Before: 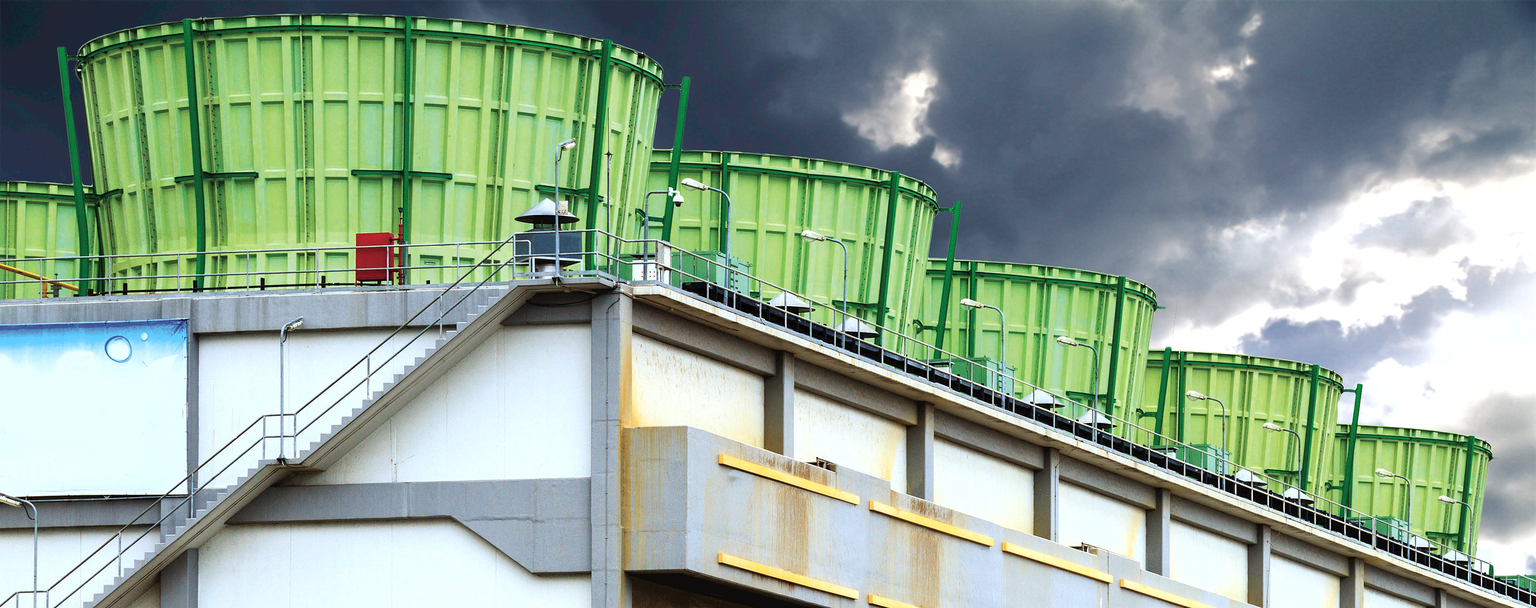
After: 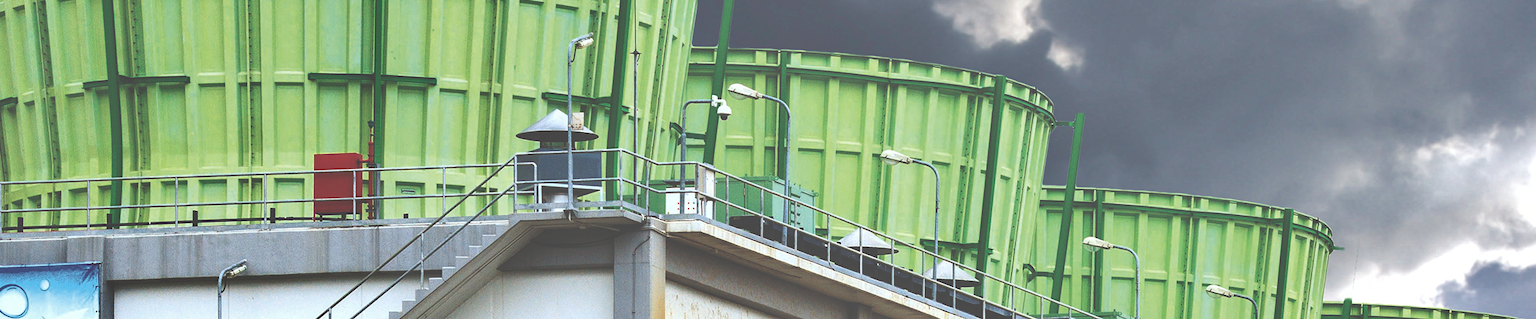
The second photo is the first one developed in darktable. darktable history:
crop: left 7.13%, top 18.589%, right 14.276%, bottom 40.15%
shadows and highlights: highlights color adjustment 40.31%, low approximation 0.01, soften with gaussian
exposure: black level correction -0.086, compensate highlight preservation false
